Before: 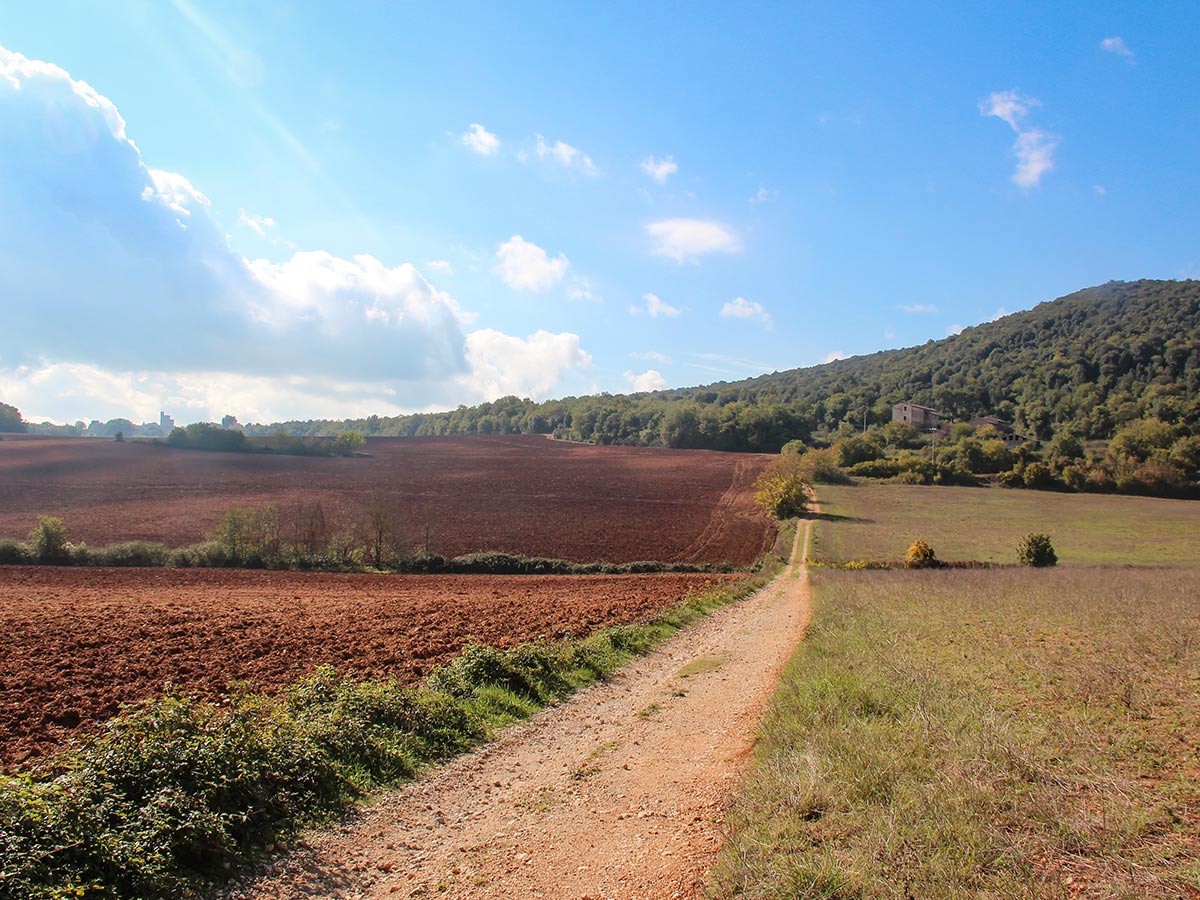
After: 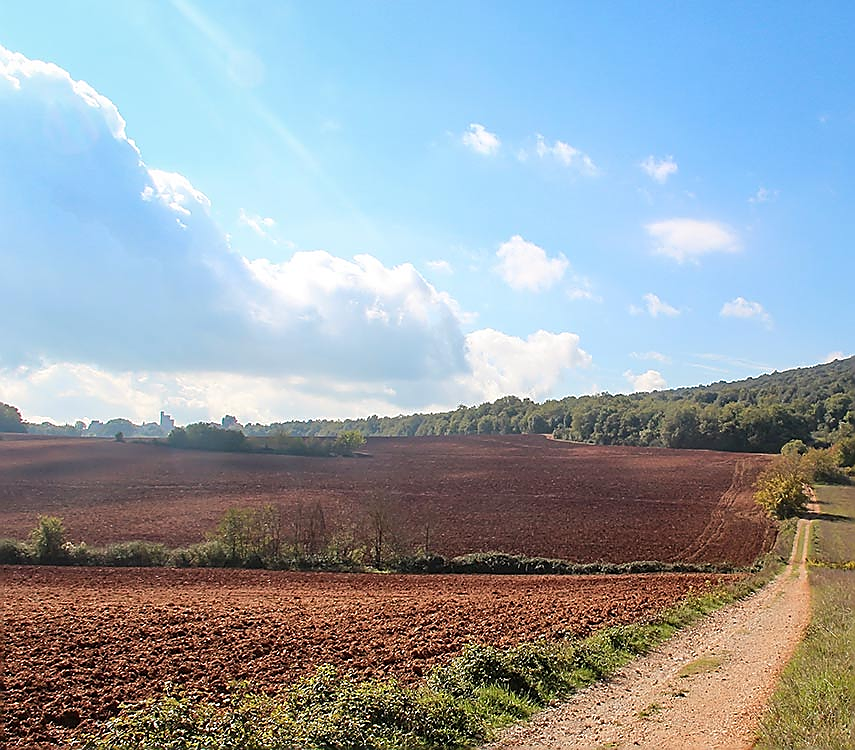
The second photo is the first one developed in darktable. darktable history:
sharpen: radius 1.36, amount 1.267, threshold 0.67
crop: right 28.695%, bottom 16.635%
